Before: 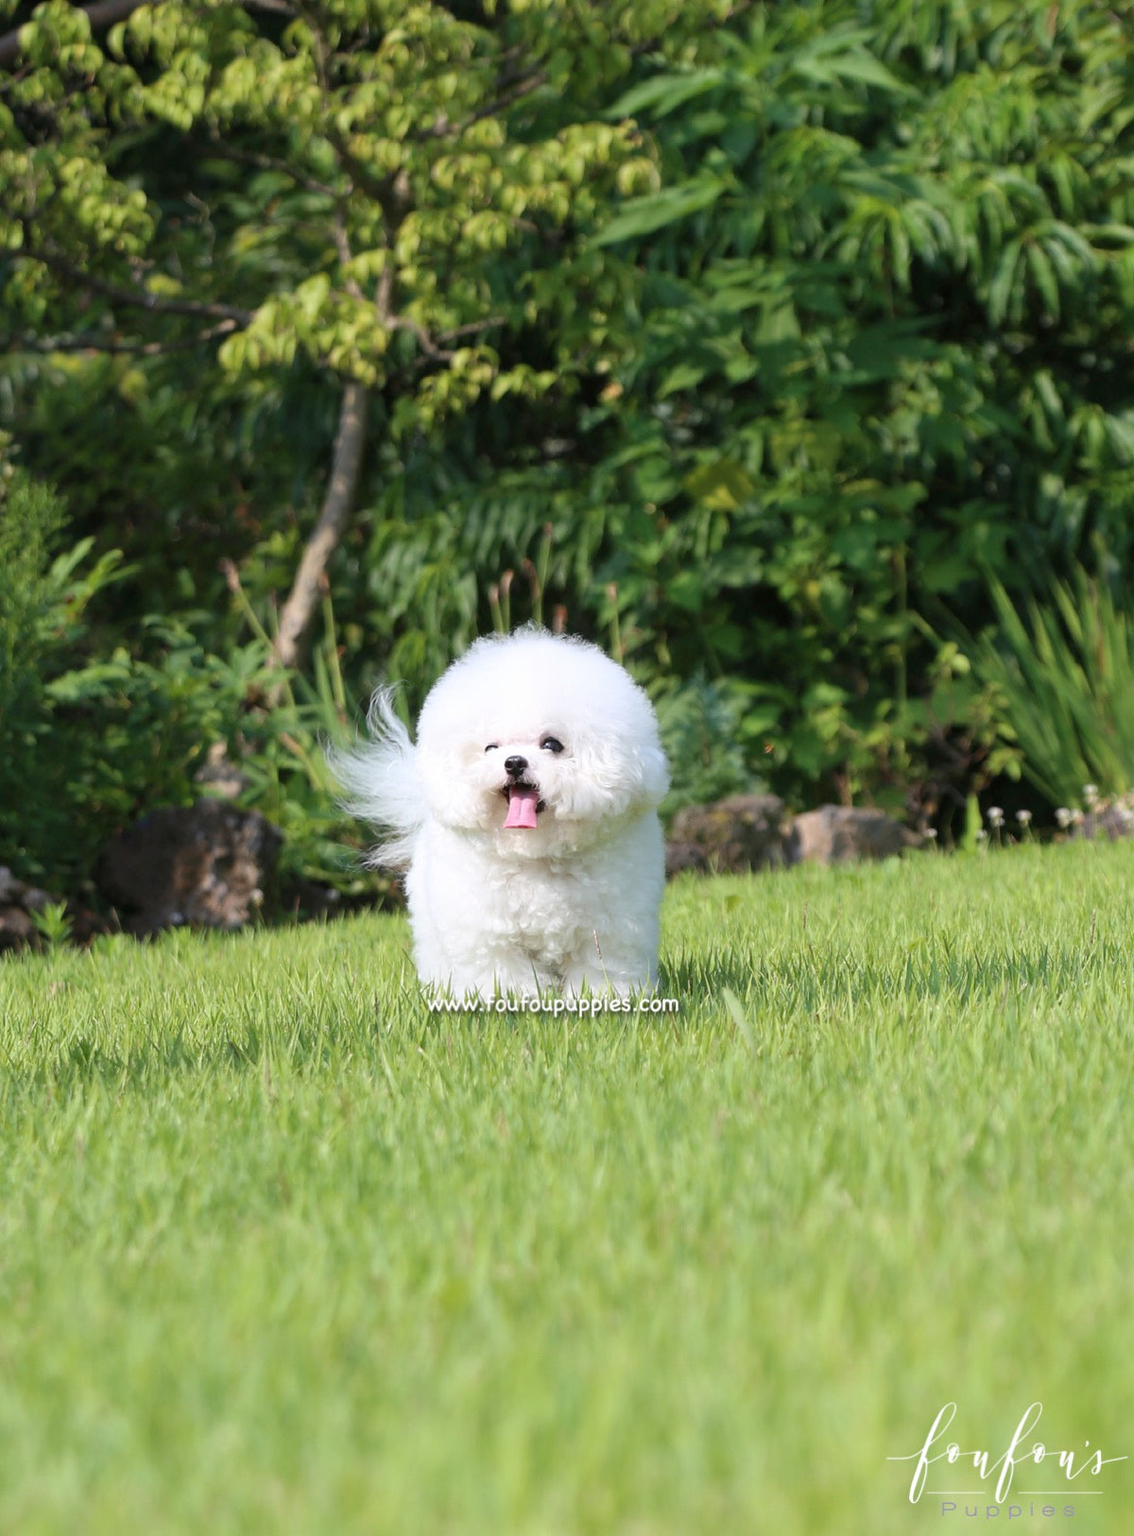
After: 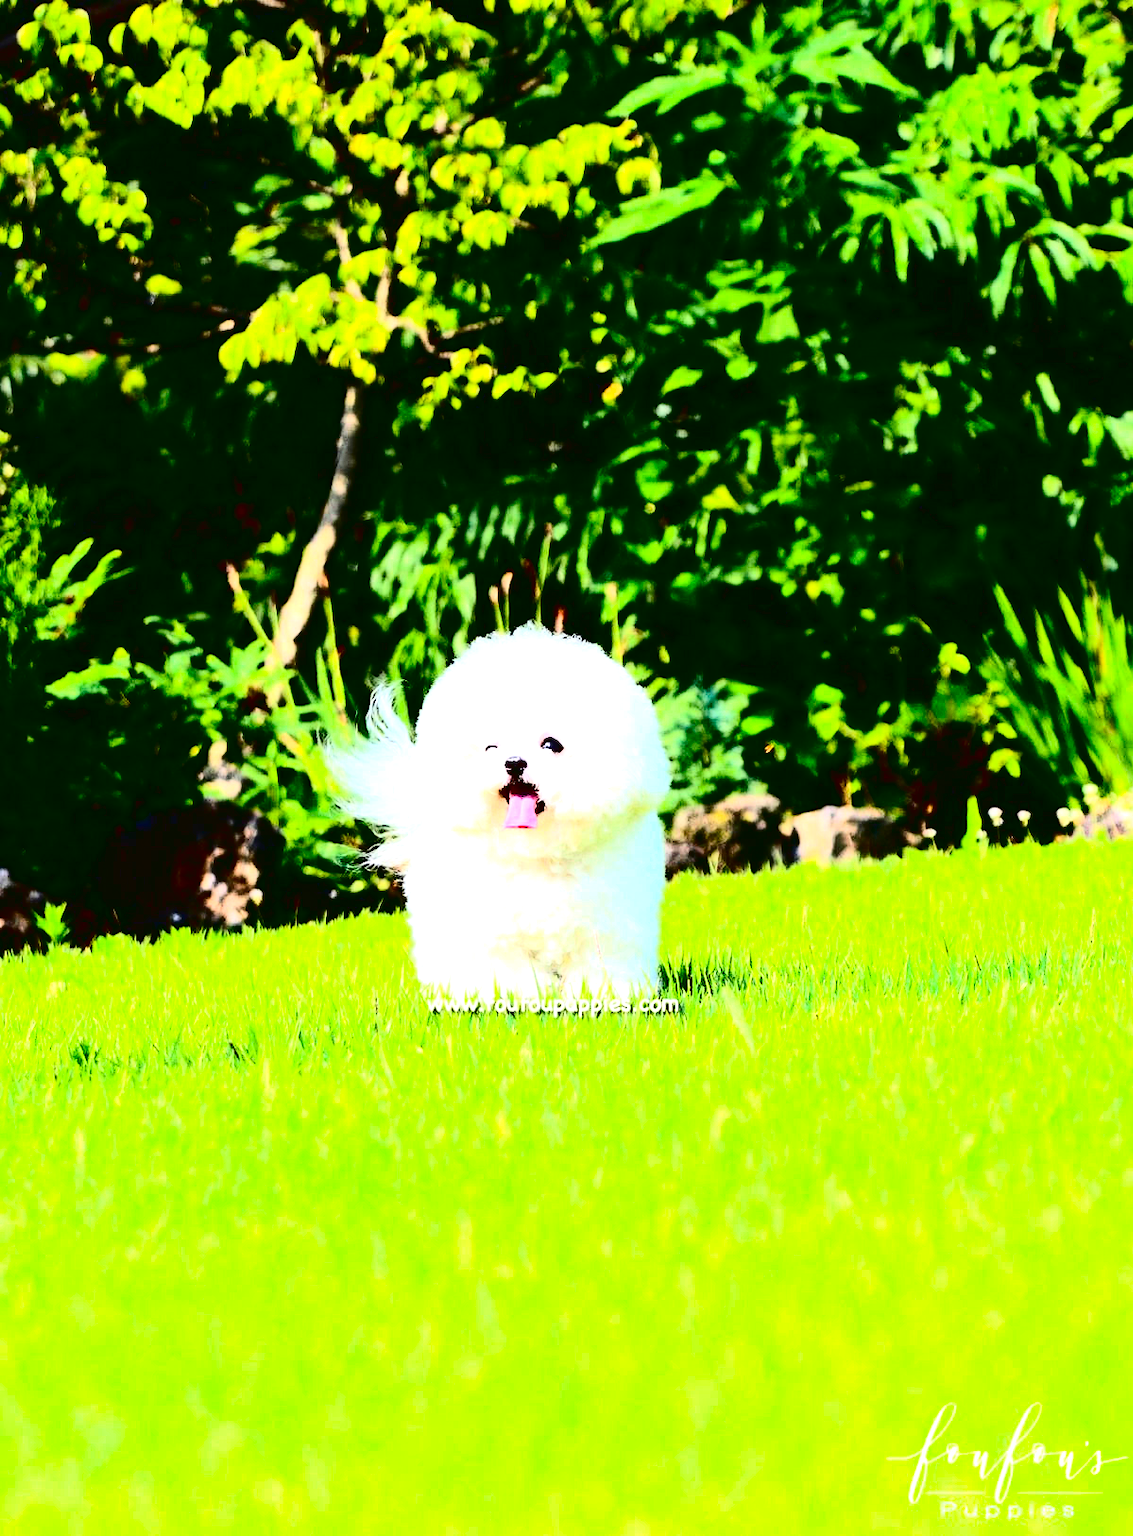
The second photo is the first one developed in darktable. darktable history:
tone curve: curves: ch0 [(0, 0.028) (0.138, 0.156) (0.468, 0.516) (0.754, 0.823) (1, 1)], color space Lab, independent channels, preserve colors none
exposure: black level correction 0, exposure 1.199 EV, compensate exposure bias true, compensate highlight preservation false
contrast brightness saturation: contrast 0.787, brightness -0.997, saturation 0.983
